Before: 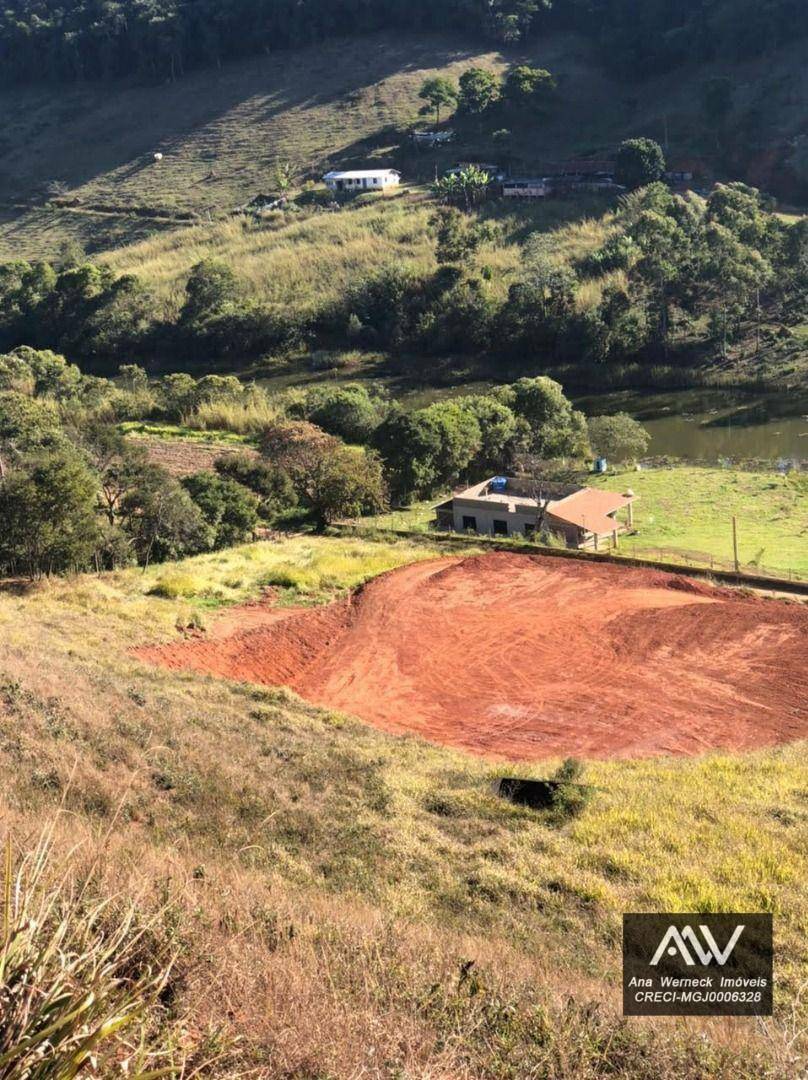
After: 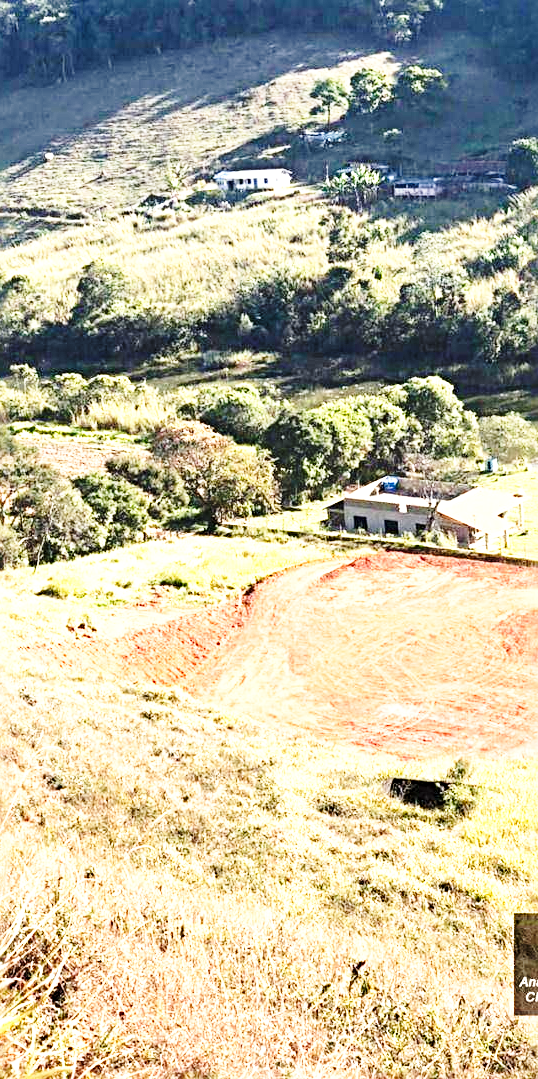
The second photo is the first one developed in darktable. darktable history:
exposure: exposure 1.149 EV, compensate highlight preservation false
crop and rotate: left 13.562%, right 19.792%
base curve: curves: ch0 [(0, 0) (0.028, 0.03) (0.121, 0.232) (0.46, 0.748) (0.859, 0.968) (1, 1)], preserve colors none
sharpen: radius 3.997
